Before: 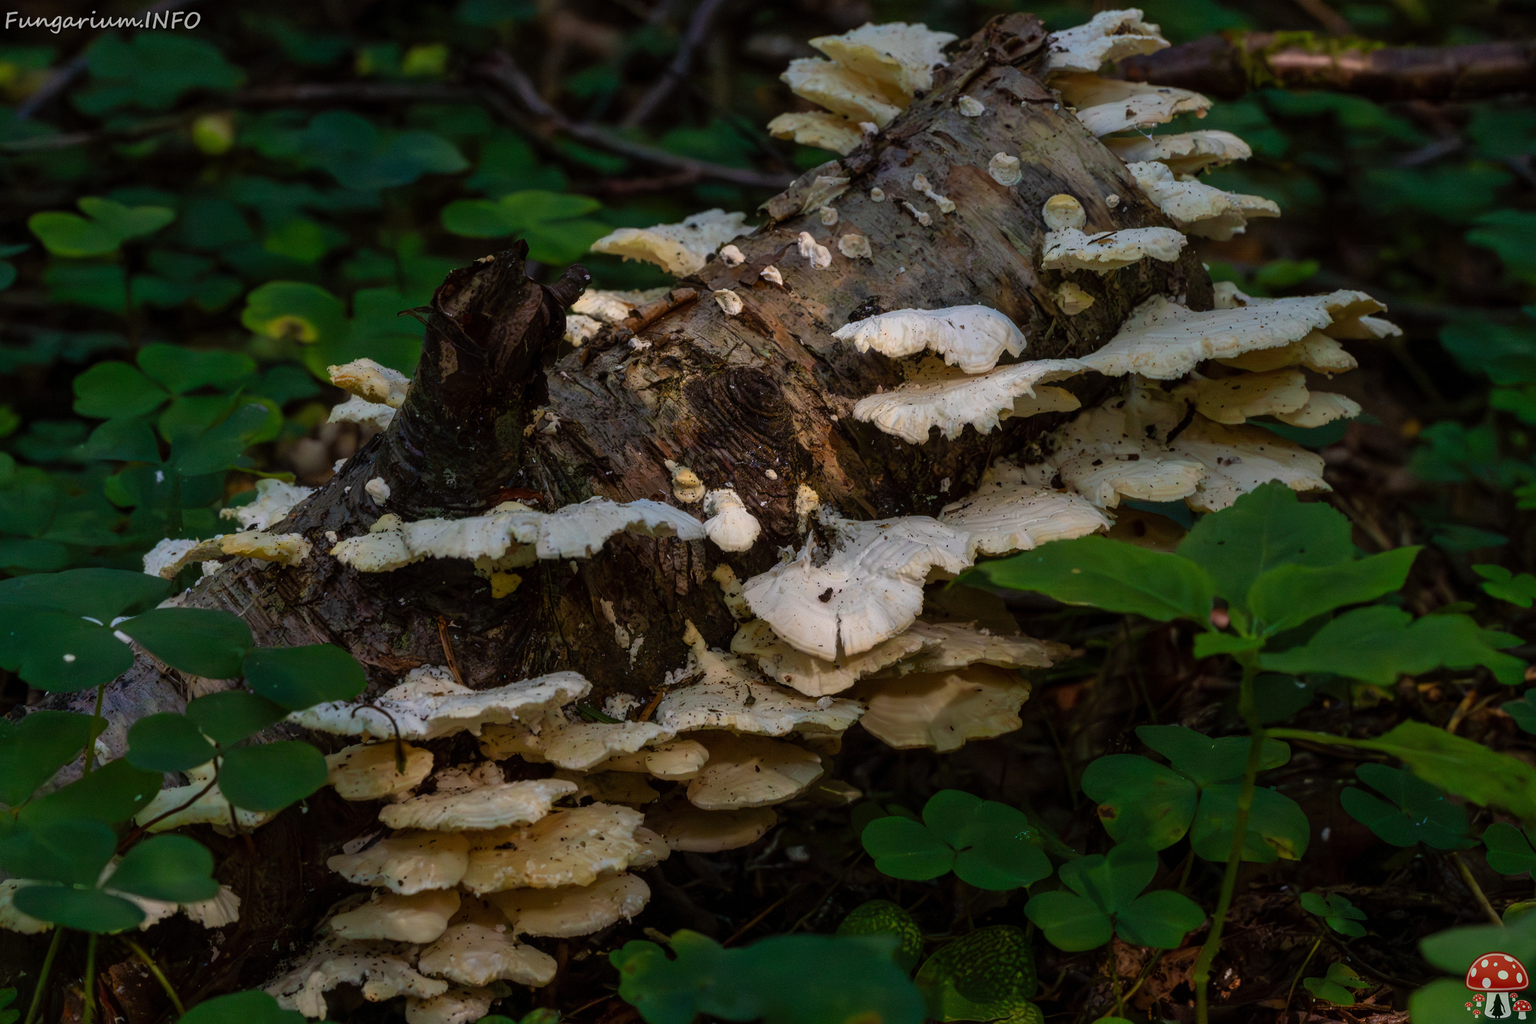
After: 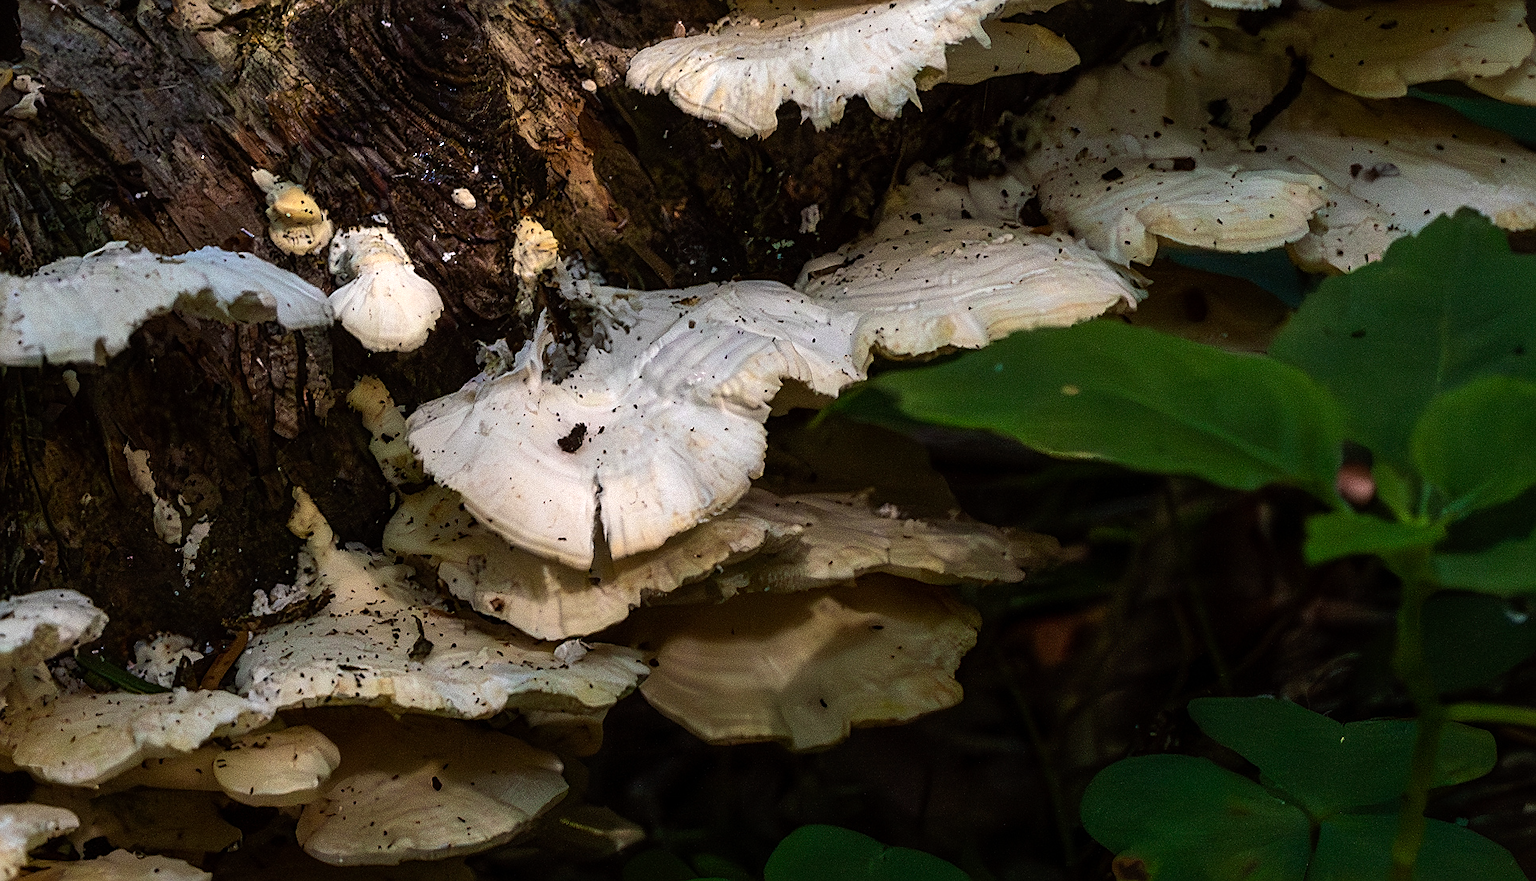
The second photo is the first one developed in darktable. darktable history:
crop: left 35.03%, top 36.625%, right 14.663%, bottom 20.057%
tone equalizer: -8 EV -0.75 EV, -7 EV -0.7 EV, -6 EV -0.6 EV, -5 EV -0.4 EV, -3 EV 0.4 EV, -2 EV 0.6 EV, -1 EV 0.7 EV, +0 EV 0.75 EV, edges refinement/feathering 500, mask exposure compensation -1.57 EV, preserve details no
sharpen: on, module defaults
